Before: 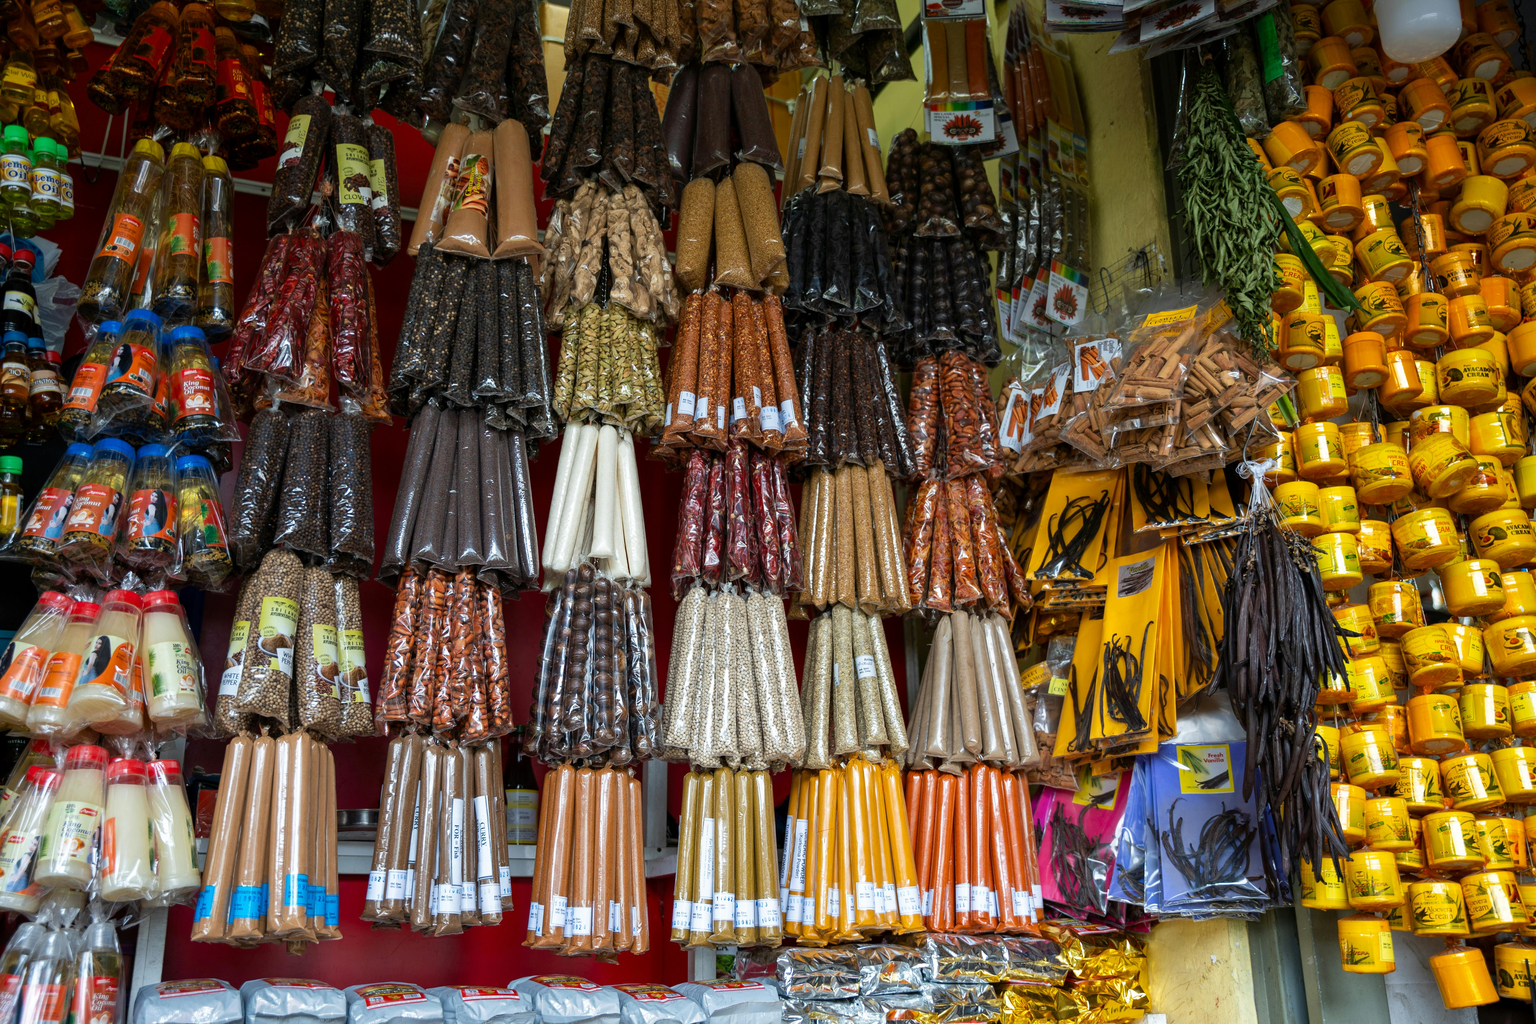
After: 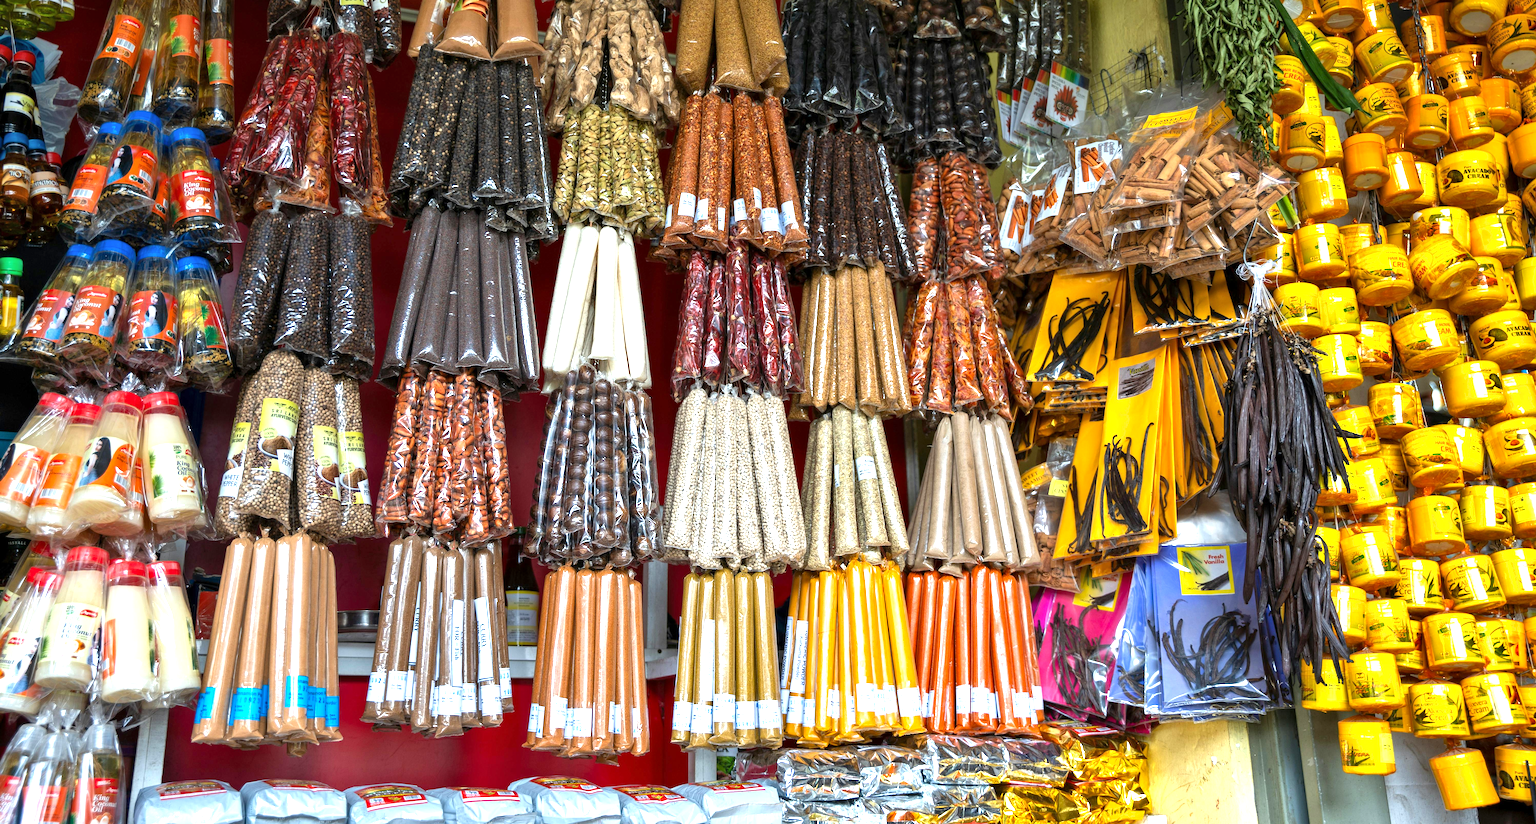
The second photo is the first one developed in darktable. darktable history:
crop and rotate: top 19.44%
exposure: exposure 1 EV, compensate highlight preservation false
shadows and highlights: shadows 29.38, highlights -29.28, low approximation 0.01, soften with gaussian
